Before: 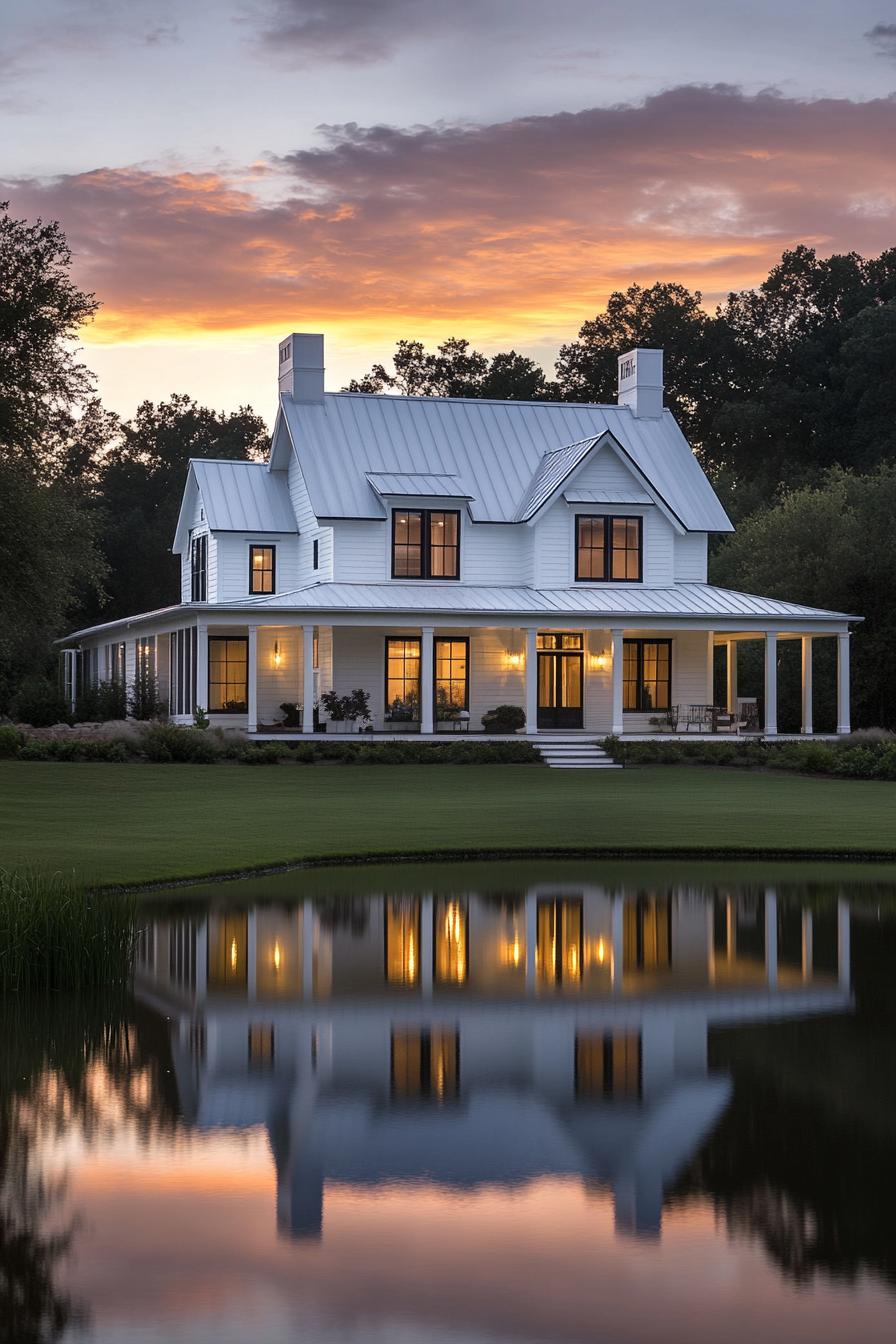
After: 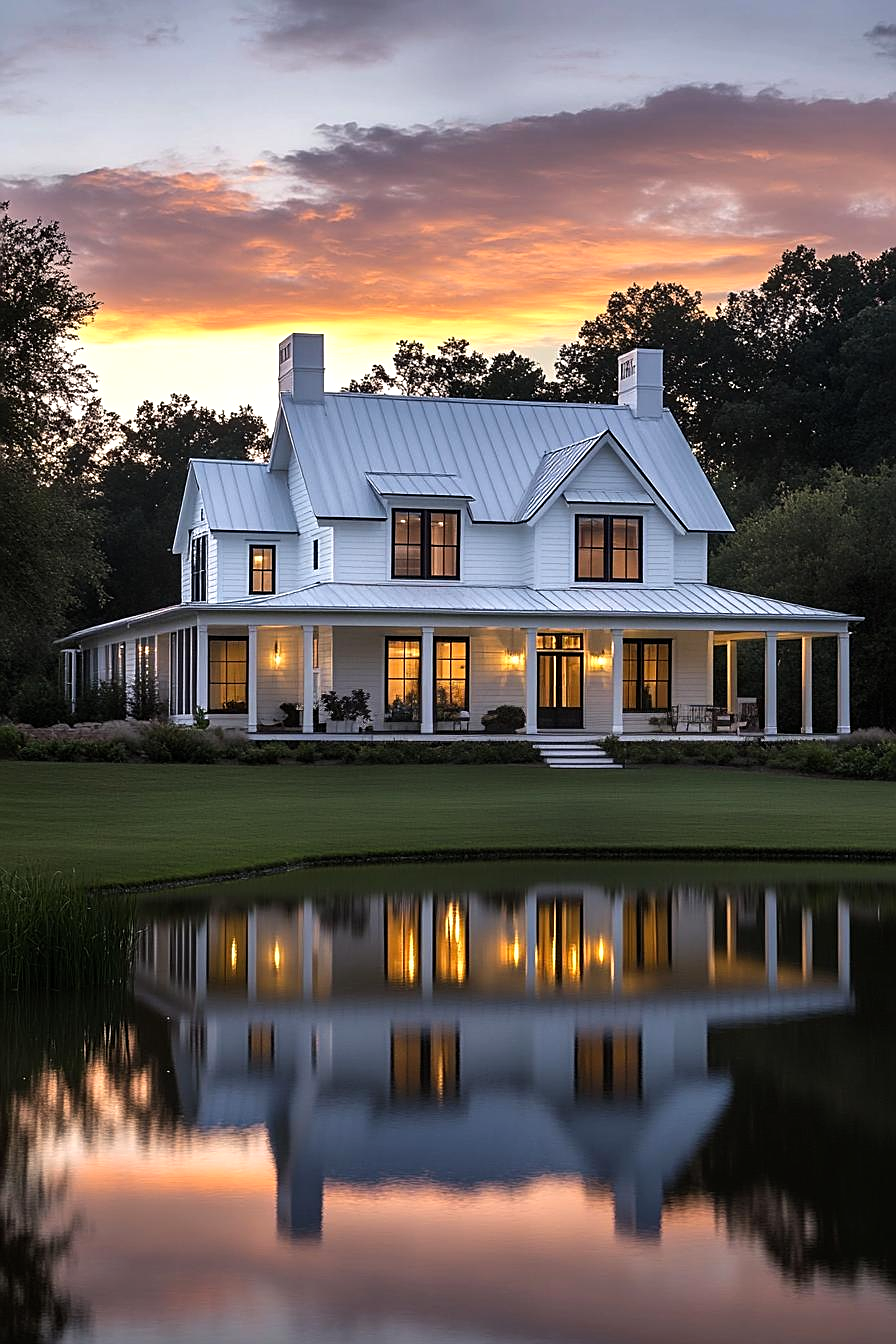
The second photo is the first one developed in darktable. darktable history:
color balance: contrast 10%
sharpen: on, module defaults
